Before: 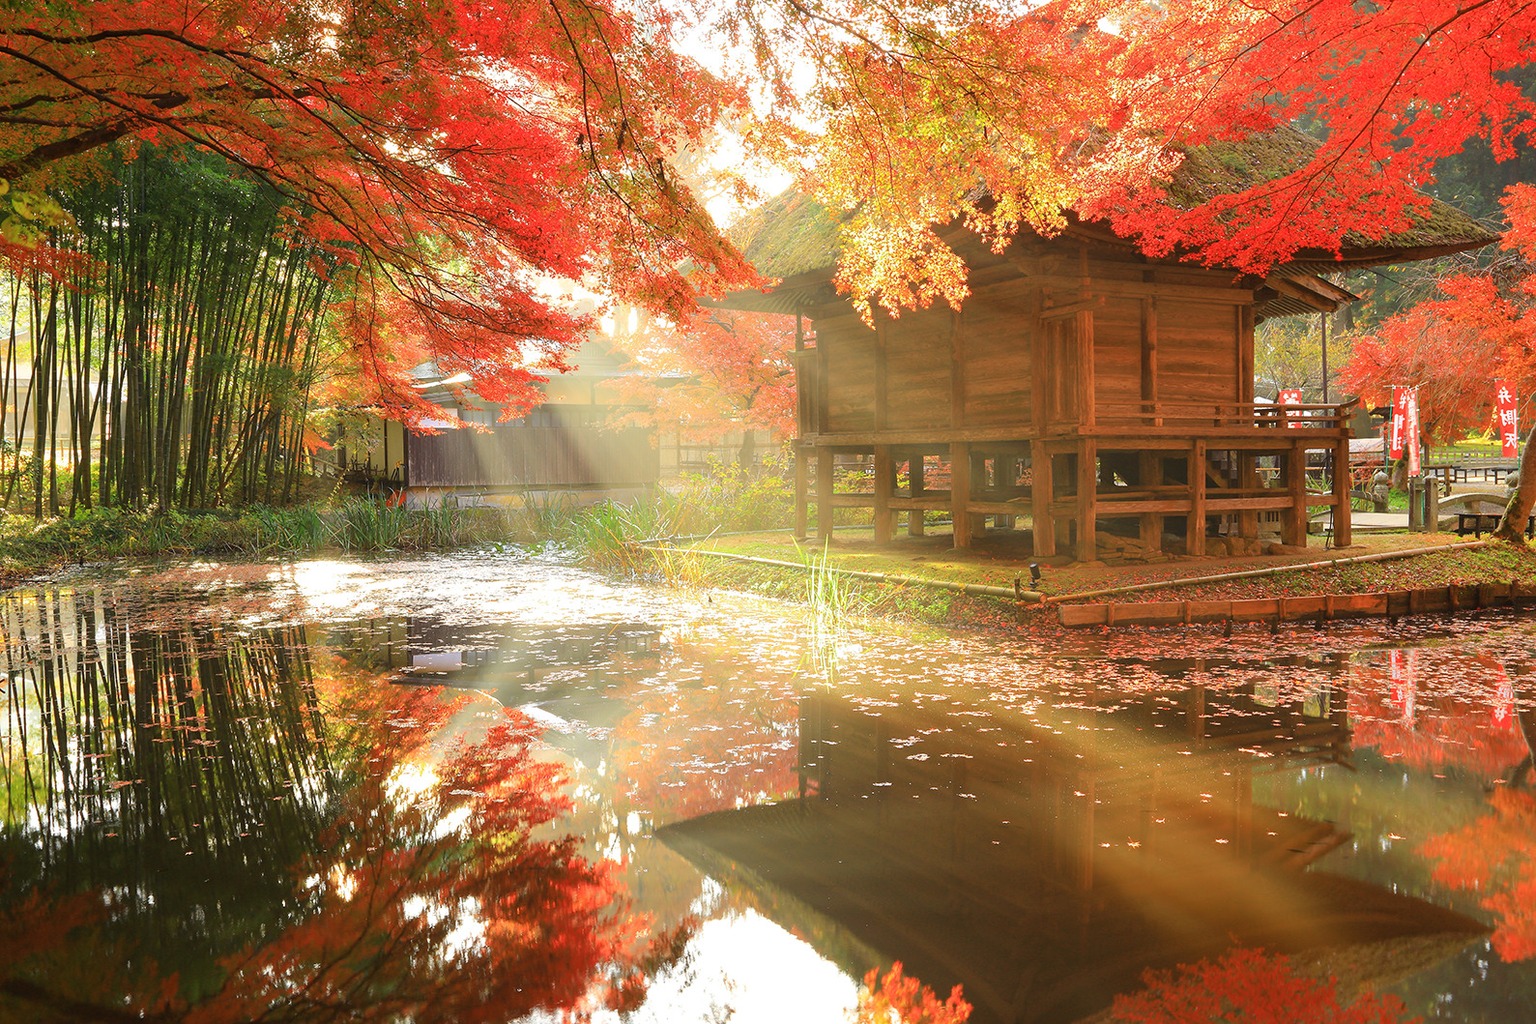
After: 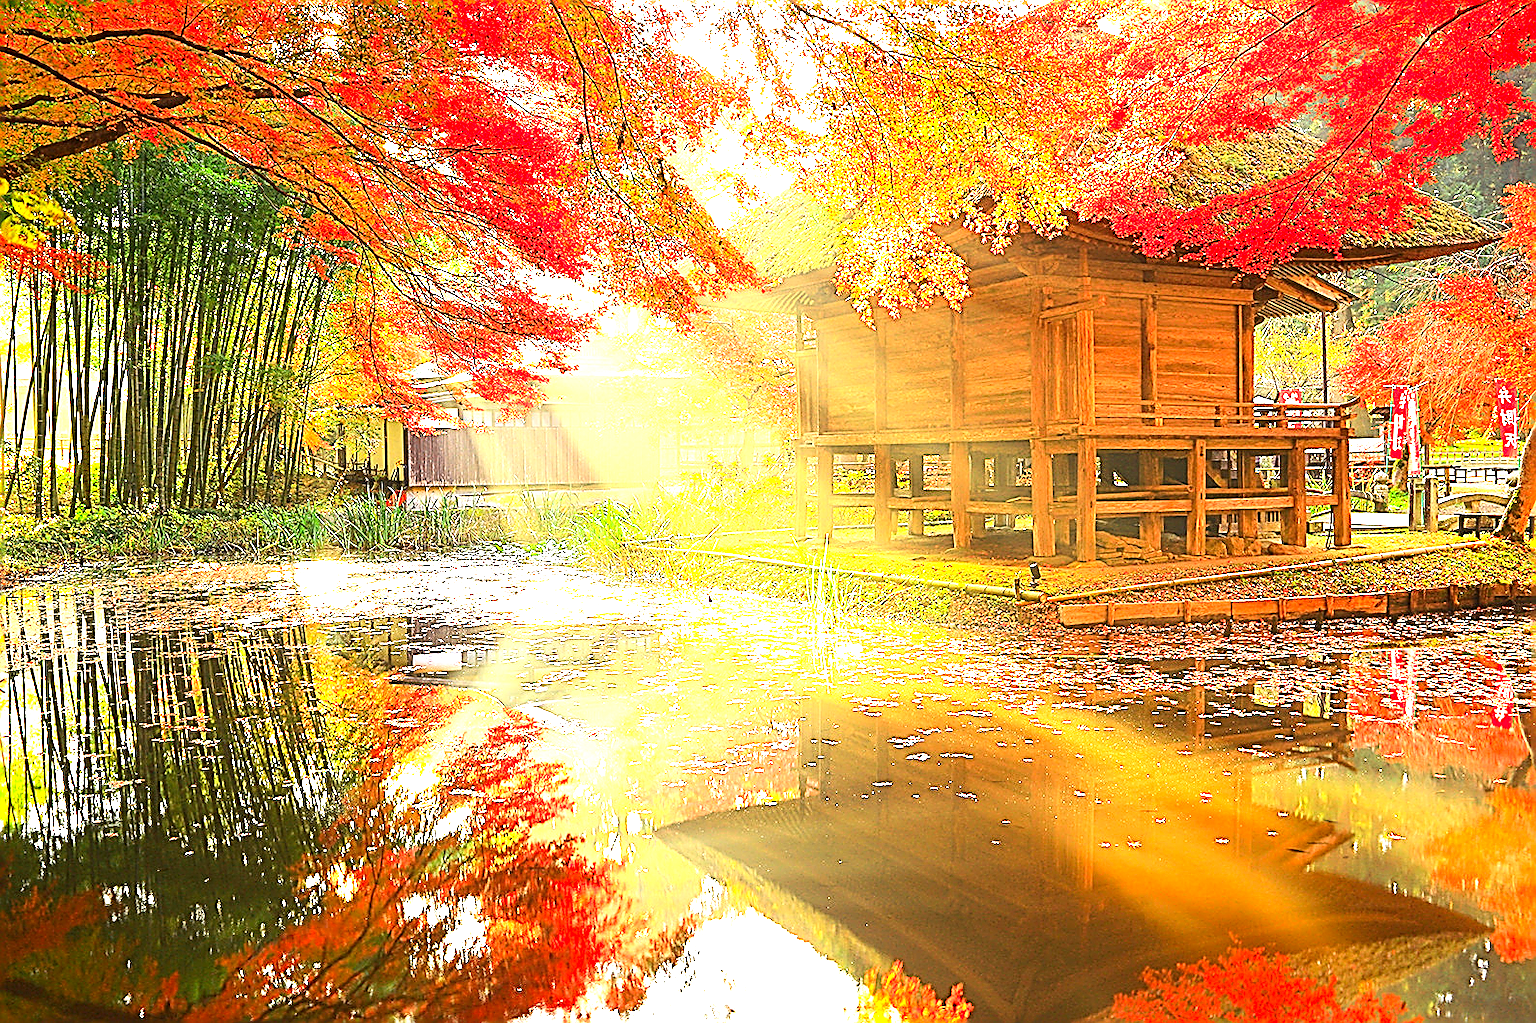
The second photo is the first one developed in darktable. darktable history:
exposure: black level correction 0, exposure 1.631 EV, compensate highlight preservation false
contrast brightness saturation: contrast 0.161, saturation 0.315
sharpen: amount 1.876
